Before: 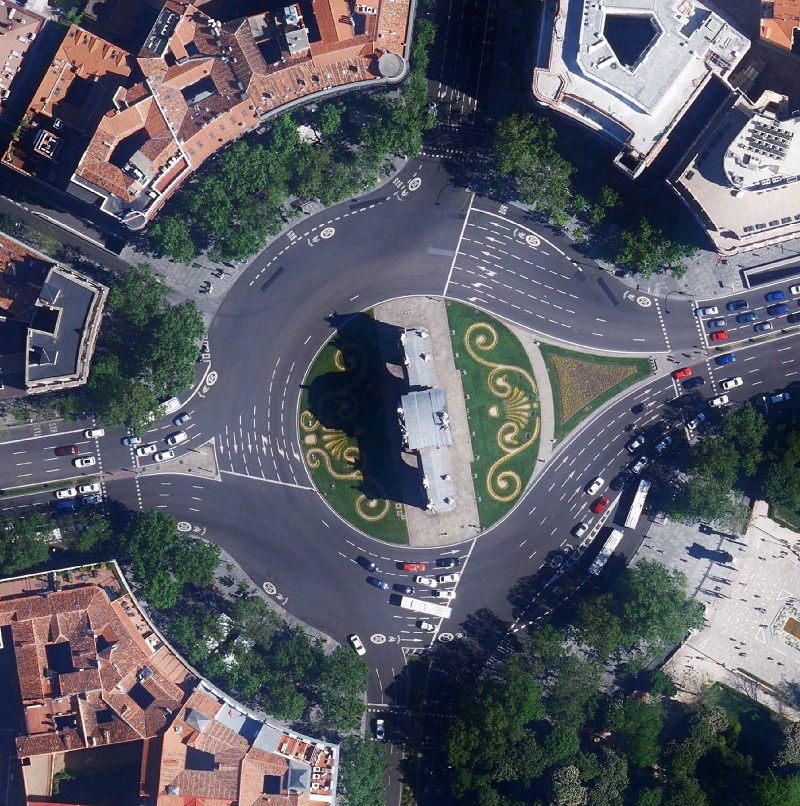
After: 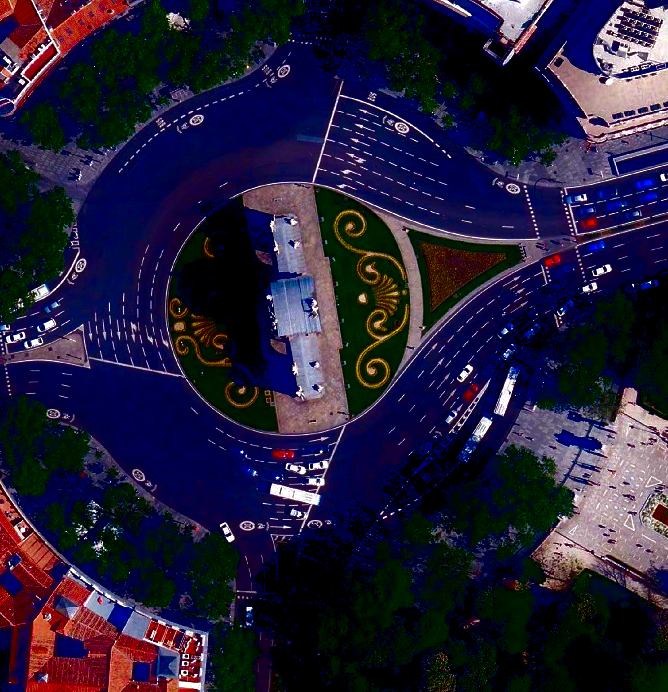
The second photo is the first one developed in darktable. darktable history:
crop: left 16.446%, top 14.124%
contrast brightness saturation: brightness -0.999, saturation 0.993
local contrast: mode bilateral grid, contrast 24, coarseness 60, detail 152%, midtone range 0.2
color balance rgb: shadows lift › chroma 2.055%, shadows lift › hue 215.05°, power › luminance -7.869%, power › chroma 1.34%, power › hue 330.47°, global offset › luminance -0.498%, linear chroma grading › global chroma 14.92%, perceptual saturation grading › global saturation 19.794%, perceptual brilliance grading › global brilliance 3.036%, global vibrance 20%
levels: mode automatic, black 0.042%
